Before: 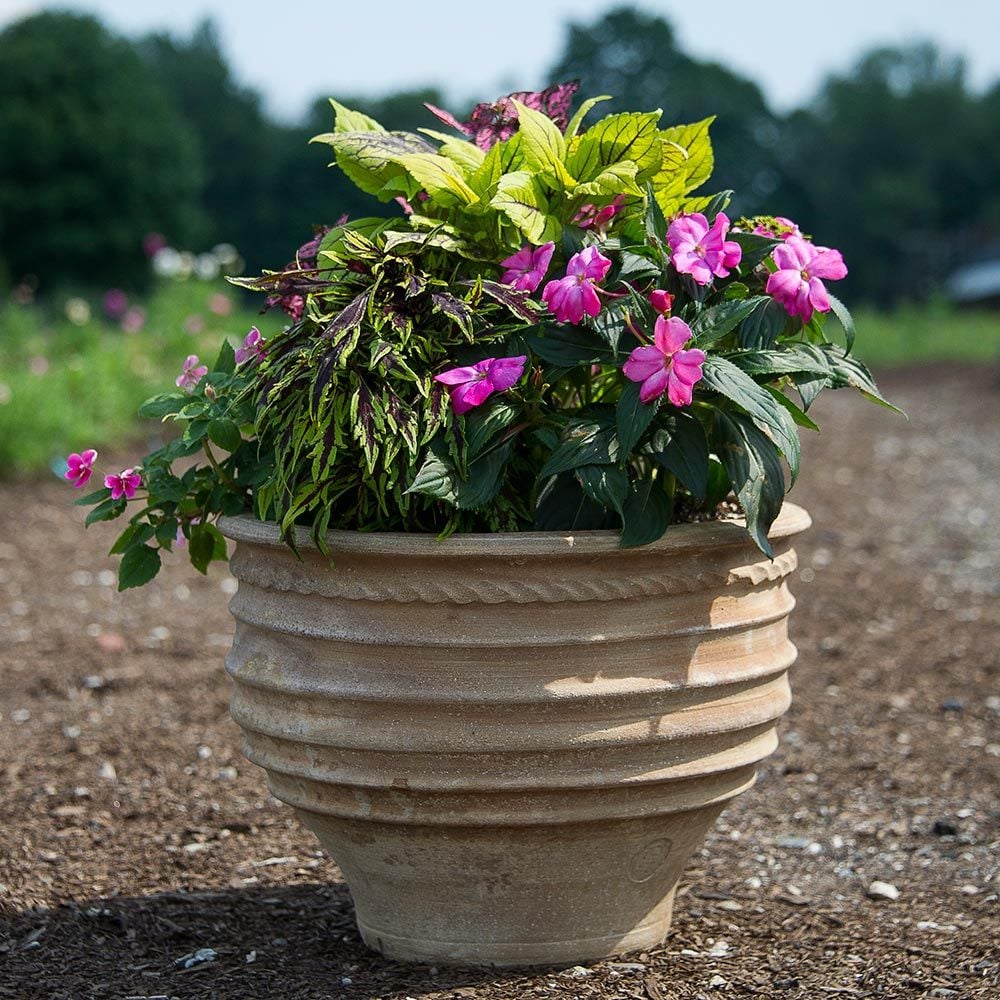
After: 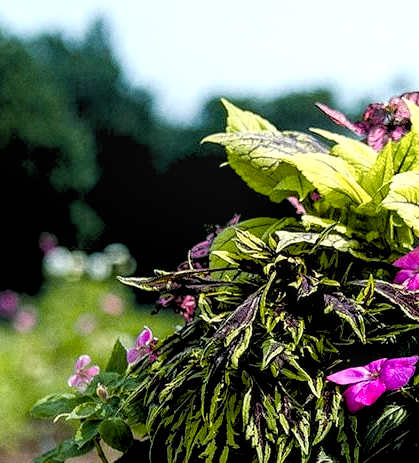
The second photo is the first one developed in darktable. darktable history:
crop and rotate: left 10.817%, top 0.062%, right 47.194%, bottom 53.626%
local contrast: detail 130%
color balance rgb: linear chroma grading › shadows 32%, linear chroma grading › global chroma -2%, linear chroma grading › mid-tones 4%, perceptual saturation grading › global saturation -2%, perceptual saturation grading › highlights -8%, perceptual saturation grading › mid-tones 8%, perceptual saturation grading › shadows 4%, perceptual brilliance grading › highlights 8%, perceptual brilliance grading › mid-tones 4%, perceptual brilliance grading › shadows 2%, global vibrance 16%, saturation formula JzAzBz (2021)
rgb levels: levels [[0.029, 0.461, 0.922], [0, 0.5, 1], [0, 0.5, 1]]
exposure: black level correction 0, exposure 0.2 EV, compensate exposure bias true, compensate highlight preservation false
contrast equalizer: octaves 7, y [[0.6 ×6], [0.55 ×6], [0 ×6], [0 ×6], [0 ×6]], mix -0.3
grain: coarseness 0.47 ISO
color zones: curves: ch2 [(0, 0.5) (0.143, 0.5) (0.286, 0.489) (0.415, 0.421) (0.571, 0.5) (0.714, 0.5) (0.857, 0.5) (1, 0.5)]
